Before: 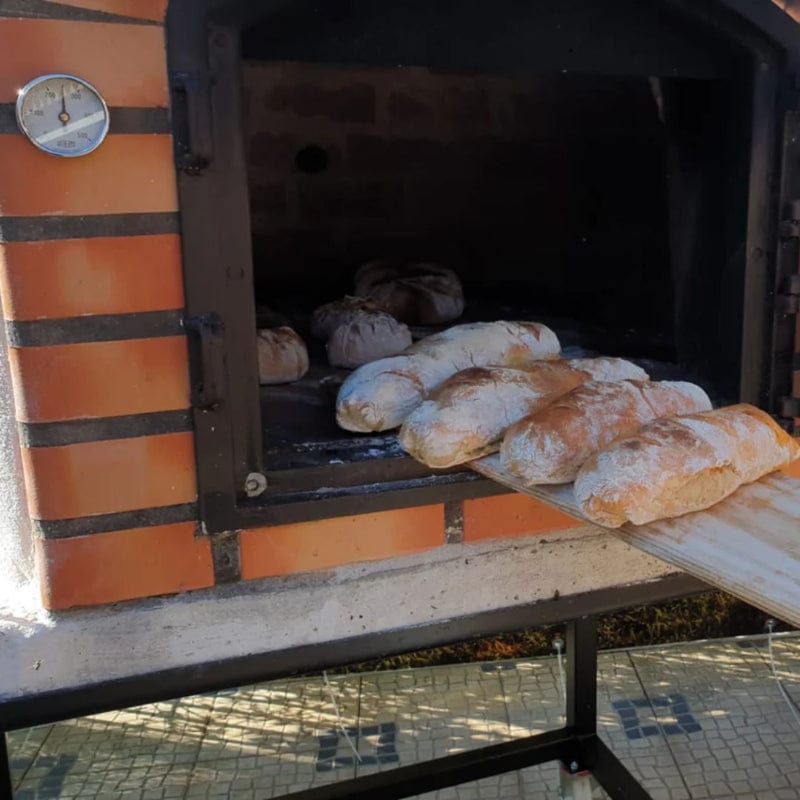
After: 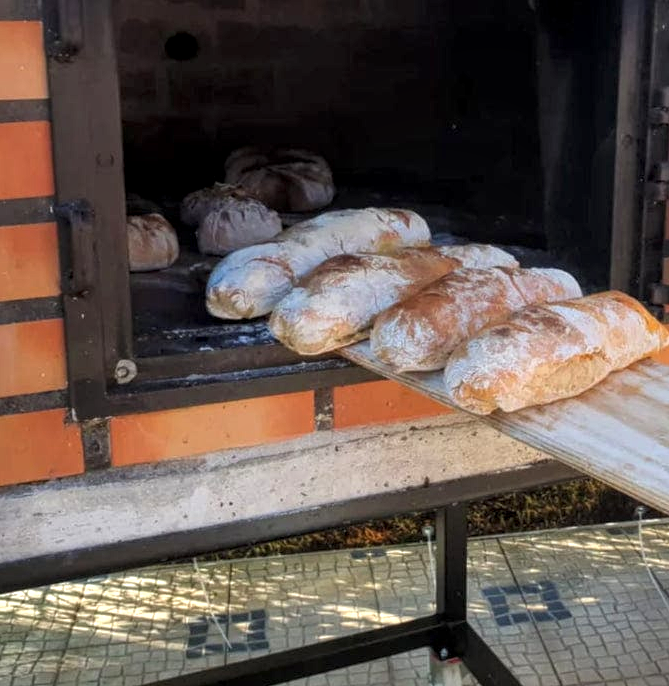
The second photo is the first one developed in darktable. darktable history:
local contrast: highlights 99%, shadows 86%, detail 160%, midtone range 0.2
crop: left 16.315%, top 14.246%
exposure: black level correction 0, exposure 0.6 EV, compensate exposure bias true, compensate highlight preservation false
